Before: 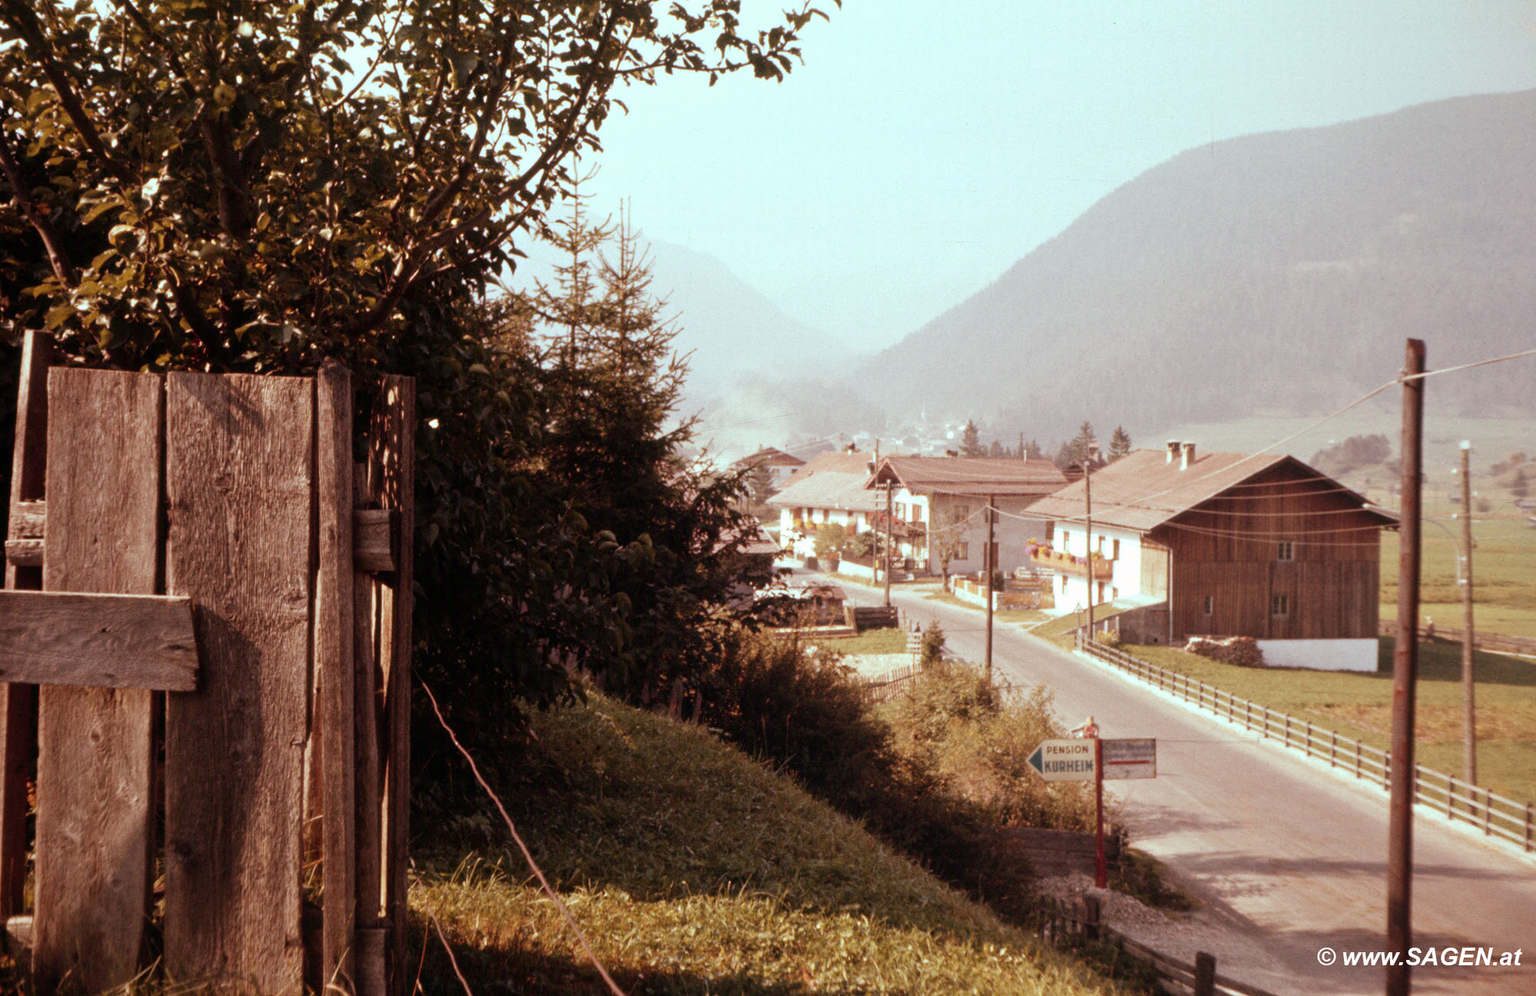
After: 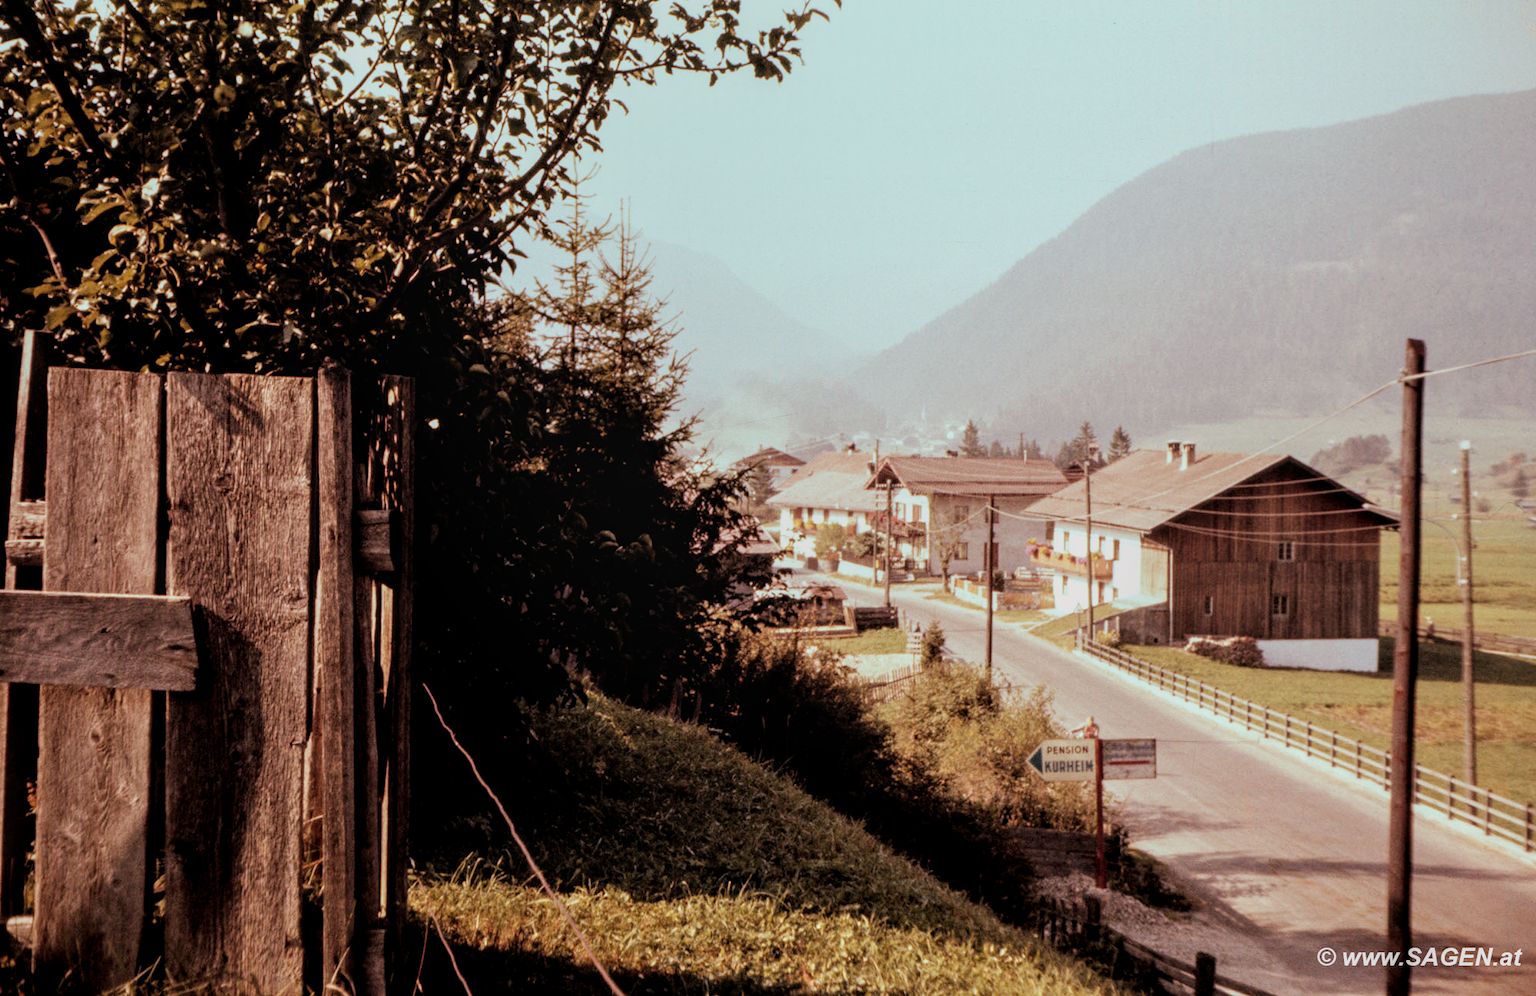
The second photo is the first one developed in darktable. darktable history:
filmic rgb: black relative exposure -5.13 EV, white relative exposure 3.96 EV, hardness 2.88, contrast 1.184
local contrast: on, module defaults
velvia: strength 9.38%
